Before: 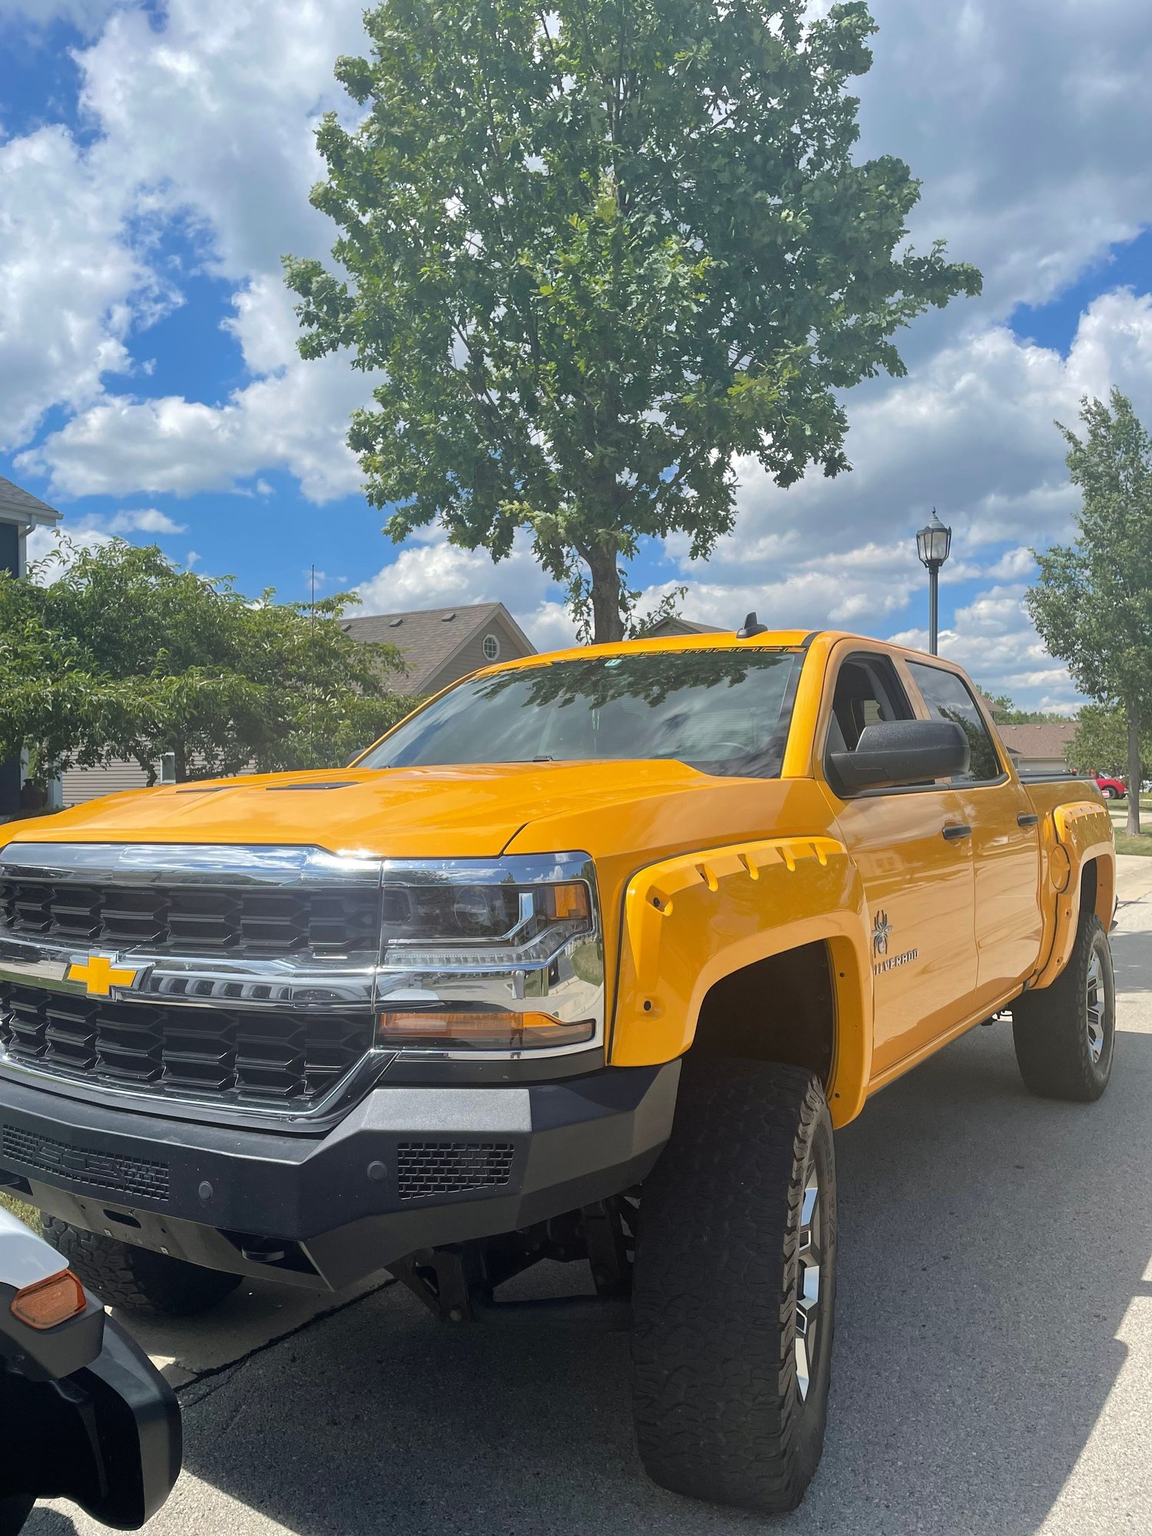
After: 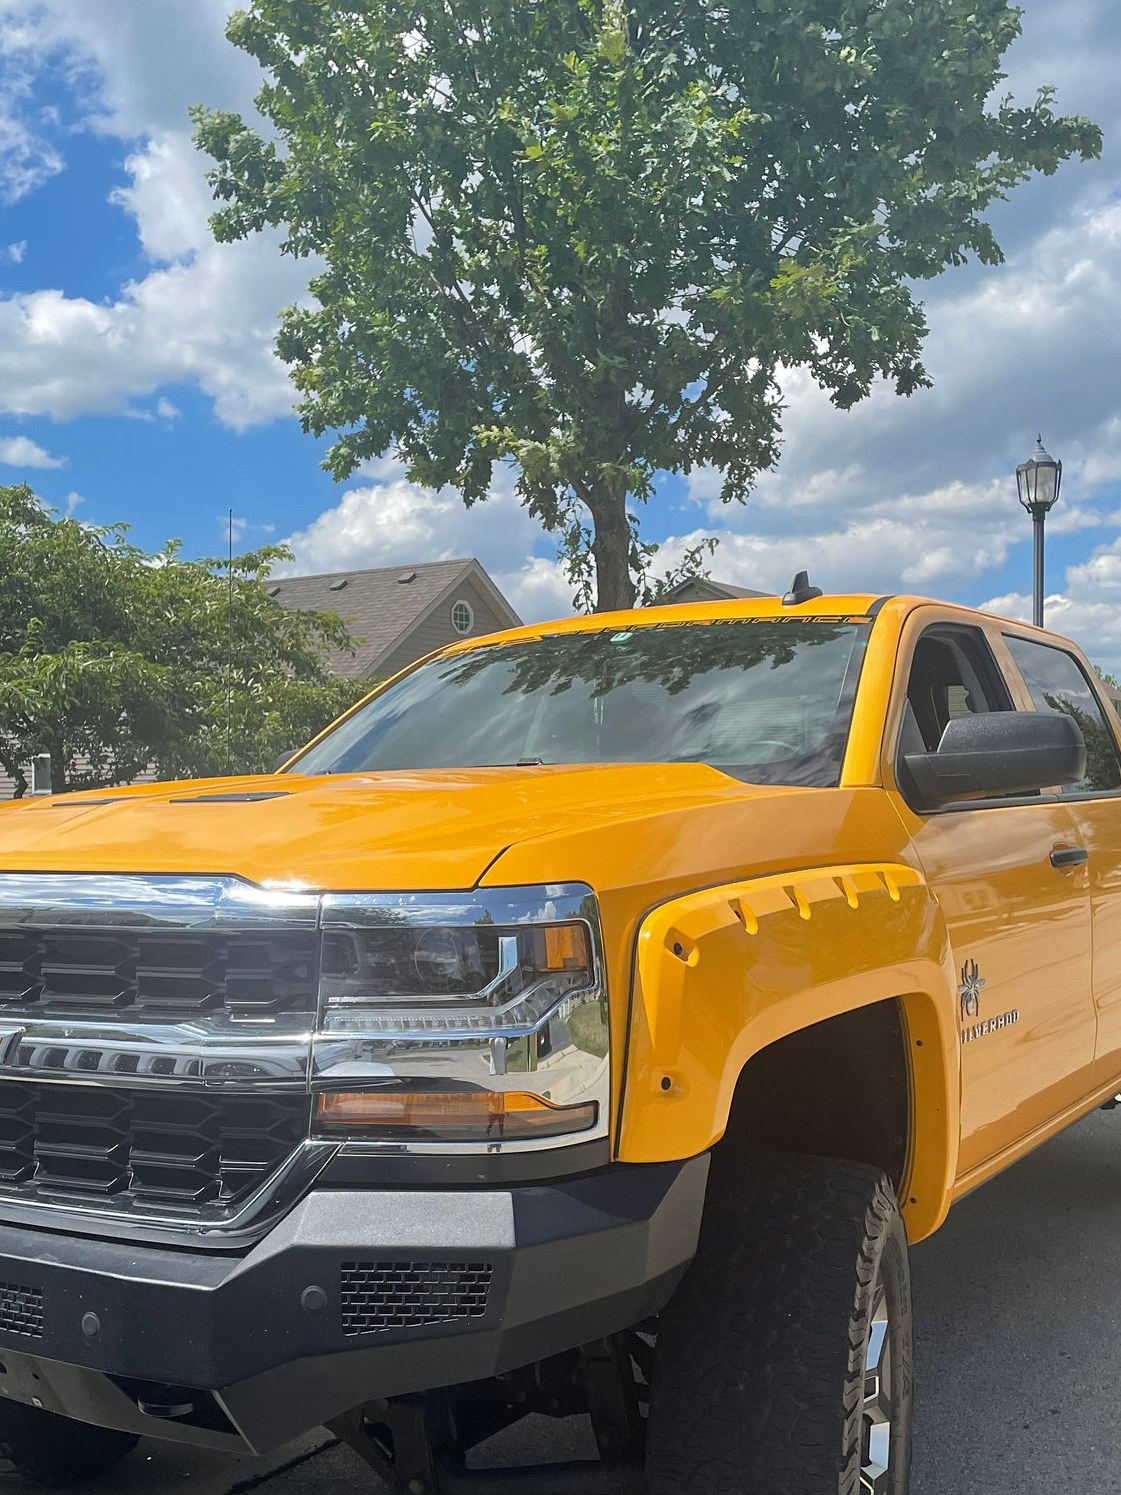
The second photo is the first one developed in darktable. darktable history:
crop and rotate: left 11.831%, top 11.346%, right 13.429%, bottom 13.899%
sharpen: amount 0.2
